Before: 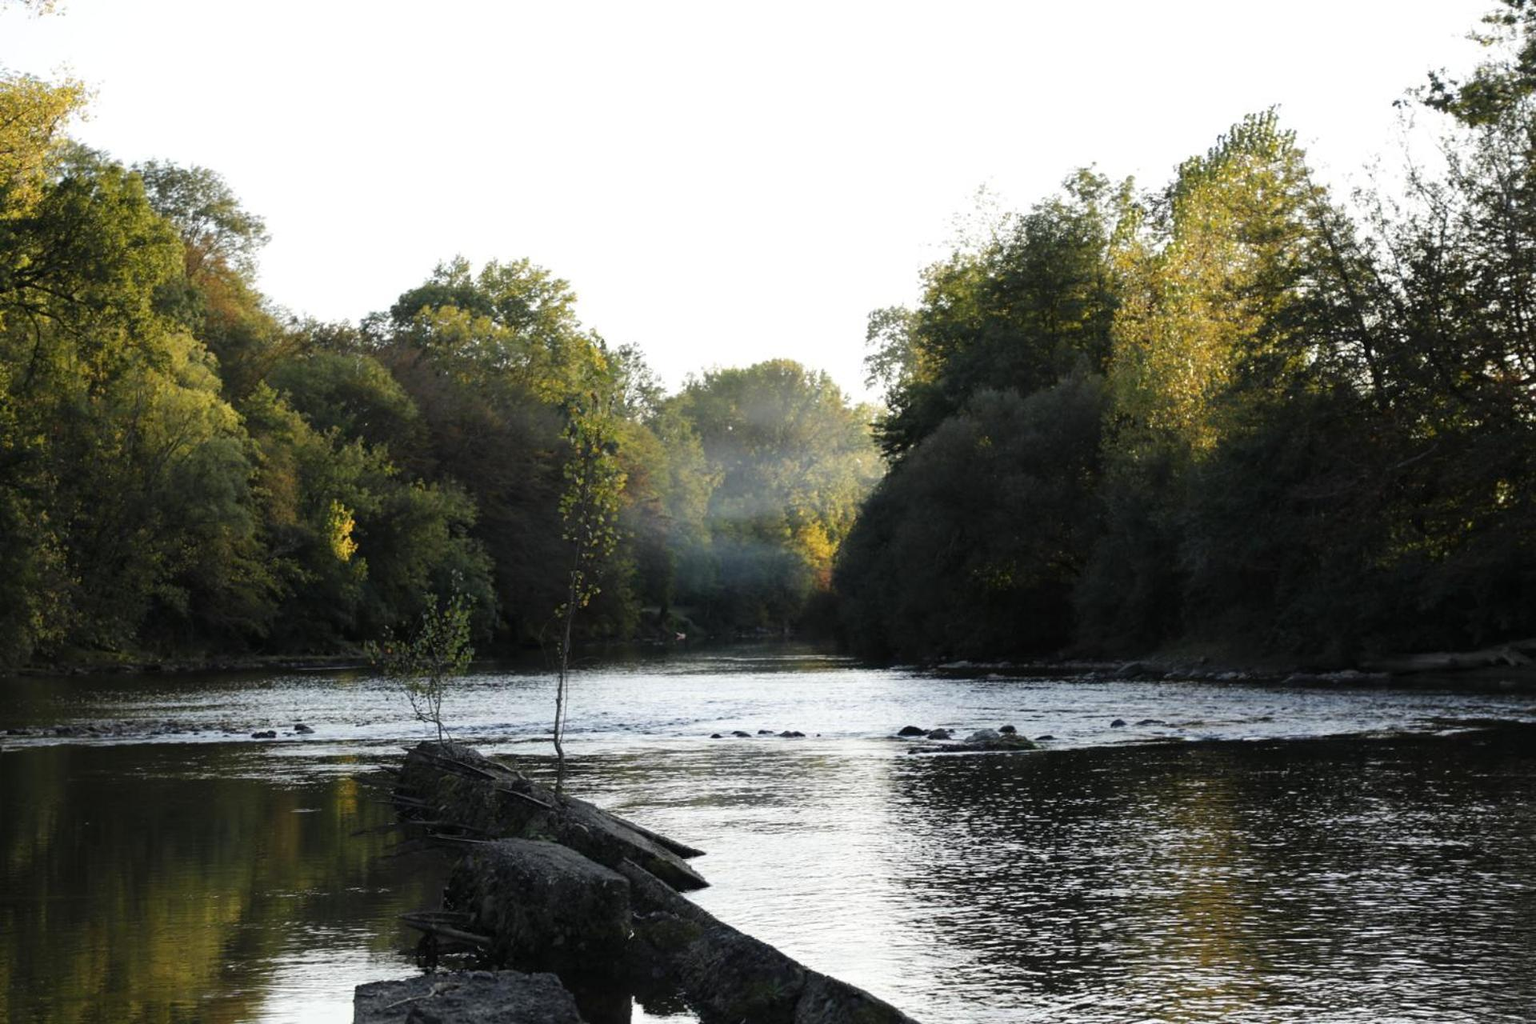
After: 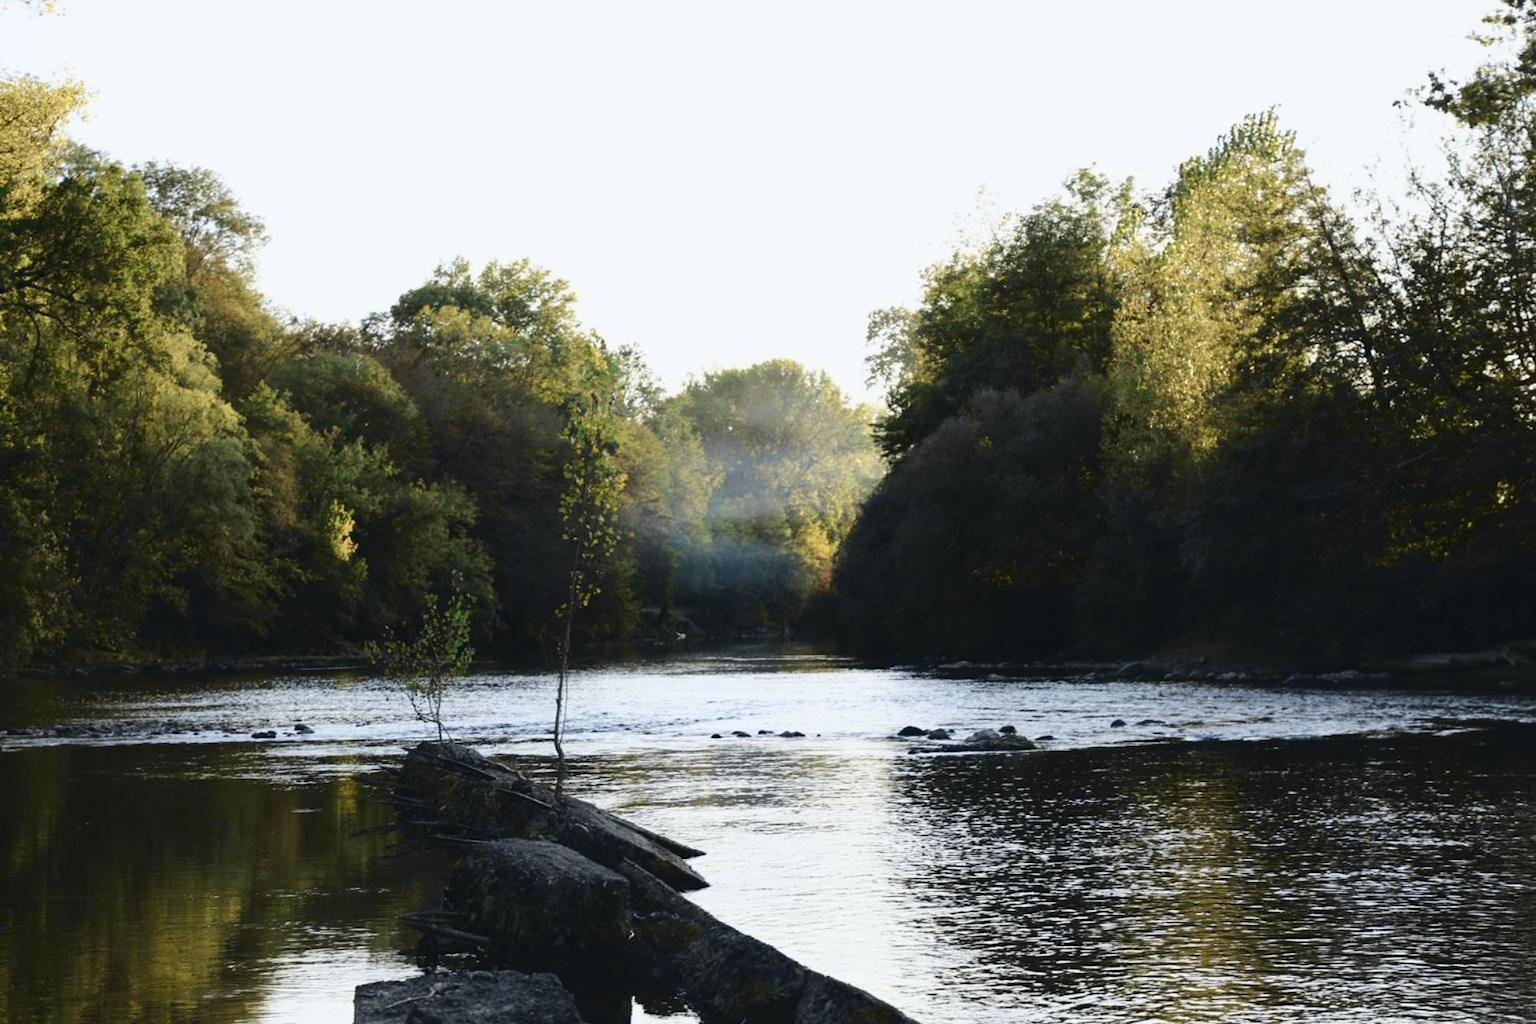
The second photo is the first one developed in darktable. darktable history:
tone curve: curves: ch0 [(0, 0.039) (0.104, 0.103) (0.273, 0.267) (0.448, 0.487) (0.704, 0.761) (0.886, 0.922) (0.994, 0.971)]; ch1 [(0, 0) (0.335, 0.298) (0.446, 0.413) (0.485, 0.487) (0.515, 0.503) (0.566, 0.563) (0.641, 0.655) (1, 1)]; ch2 [(0, 0) (0.314, 0.301) (0.421, 0.411) (0.502, 0.494) (0.528, 0.54) (0.557, 0.559) (0.612, 0.62) (0.722, 0.686) (1, 1)], color space Lab, independent channels, preserve colors none
